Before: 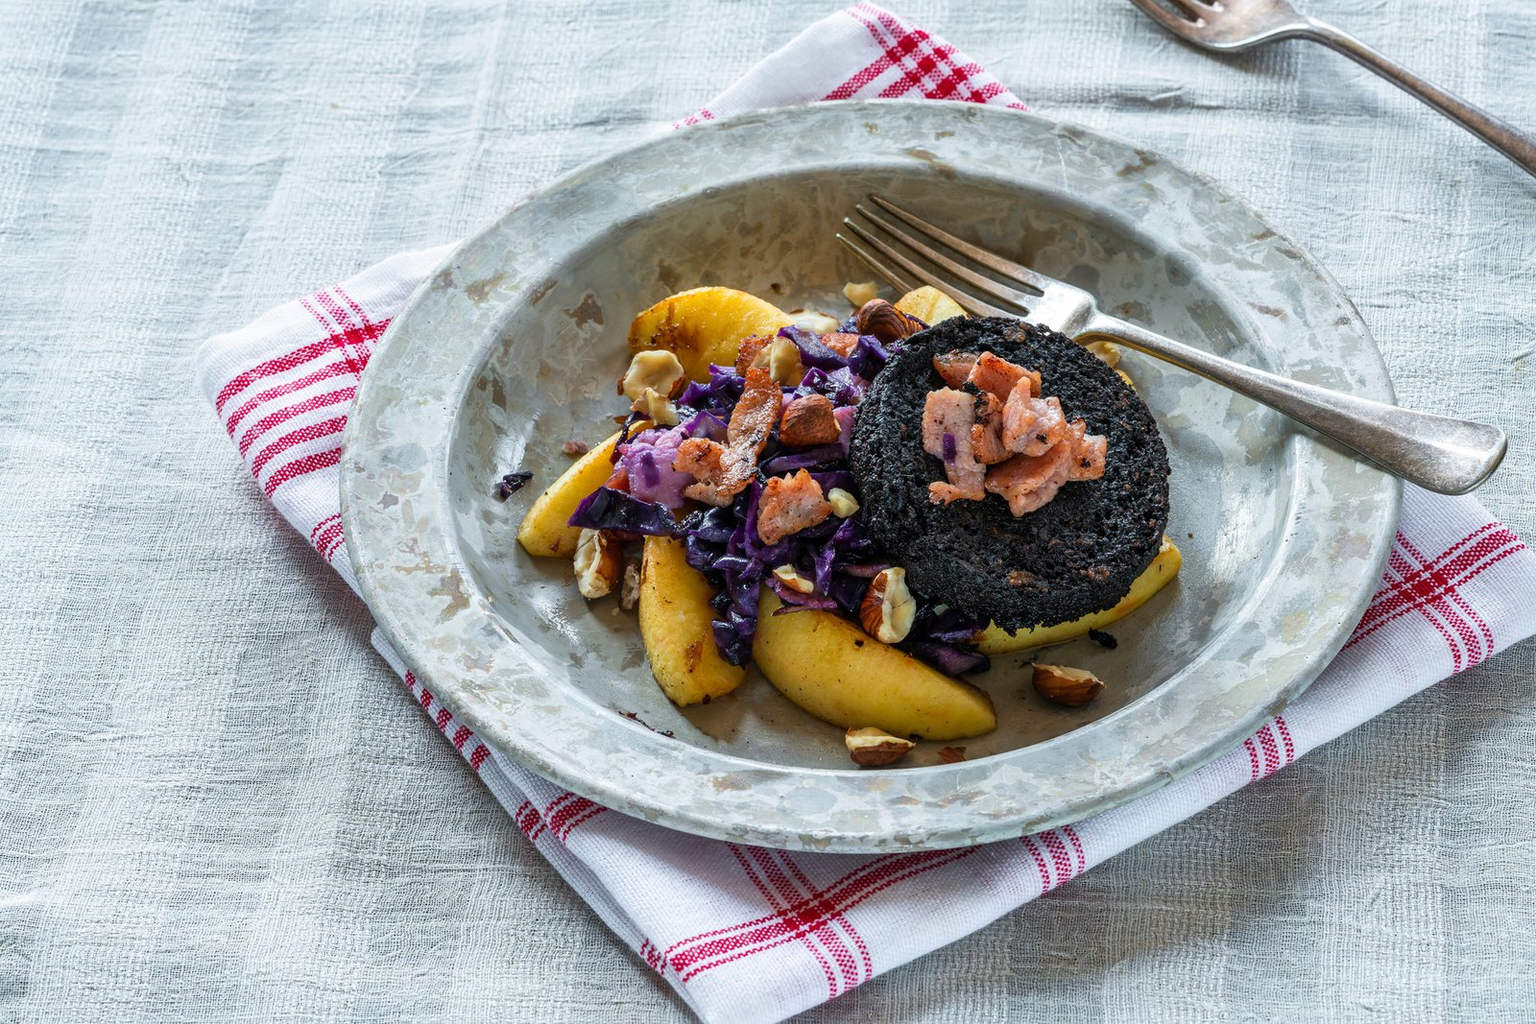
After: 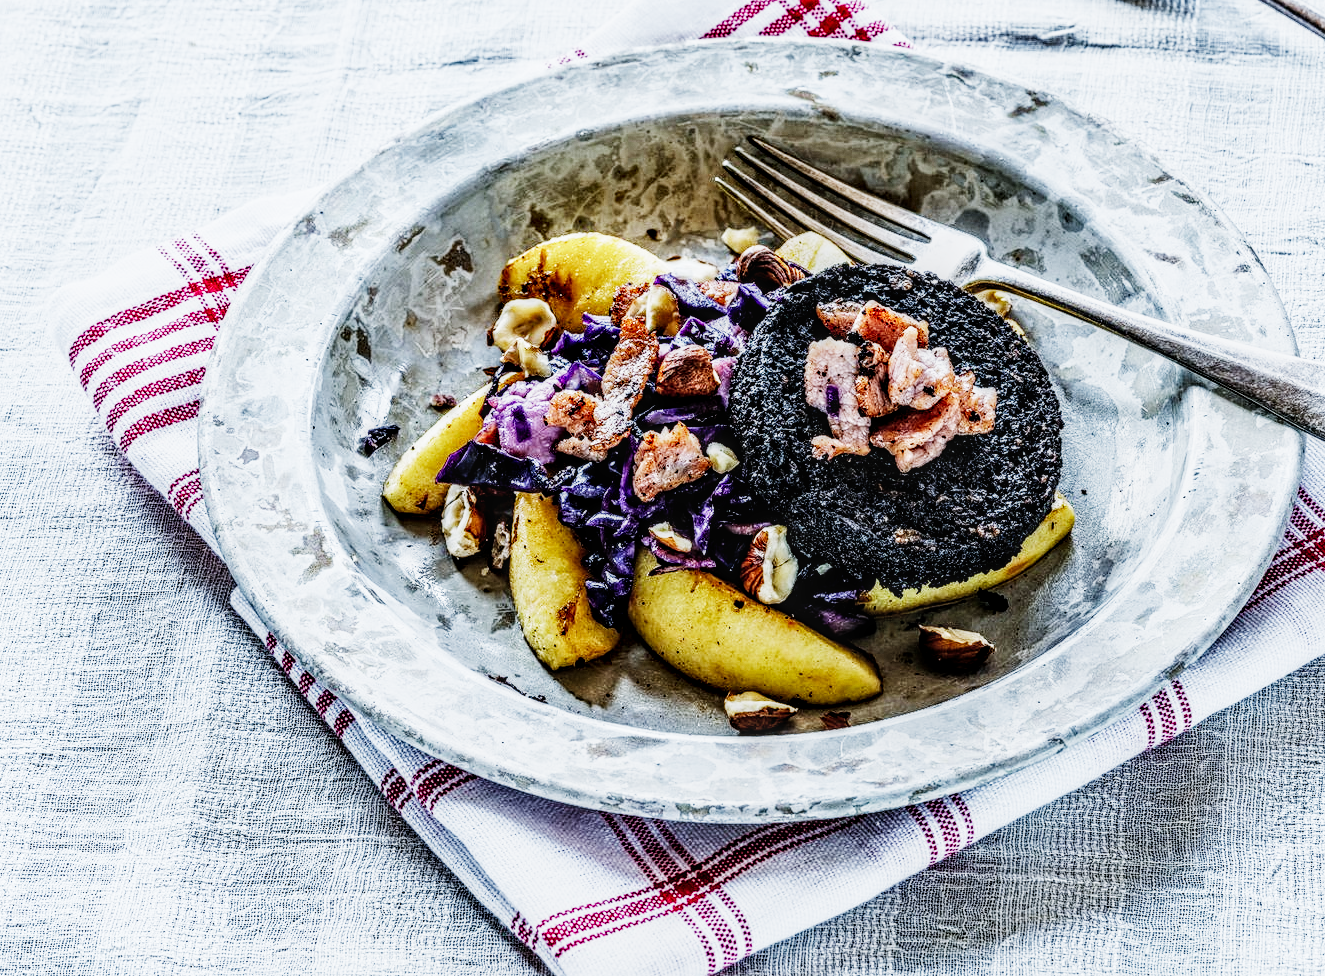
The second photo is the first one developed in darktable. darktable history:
tone equalizer: -8 EV -0.417 EV, -7 EV -0.389 EV, -6 EV -0.333 EV, -5 EV -0.222 EV, -3 EV 0.222 EV, -2 EV 0.333 EV, -1 EV 0.389 EV, +0 EV 0.417 EV, edges refinement/feathering 500, mask exposure compensation -1.57 EV, preserve details no
color correction: saturation 0.99
sigmoid: contrast 1.8, skew -0.2, preserve hue 0%, red attenuation 0.1, red rotation 0.035, green attenuation 0.1, green rotation -0.017, blue attenuation 0.15, blue rotation -0.052, base primaries Rec2020
white balance: red 0.931, blue 1.11
crop: left 9.807%, top 6.259%, right 7.334%, bottom 2.177%
contrast equalizer: octaves 7, y [[0.5, 0.542, 0.583, 0.625, 0.667, 0.708], [0.5 ×6], [0.5 ×6], [0 ×6], [0 ×6]]
local contrast: highlights 35%, detail 135%
exposure: black level correction 0, exposure 0.7 EV, compensate exposure bias true, compensate highlight preservation false
